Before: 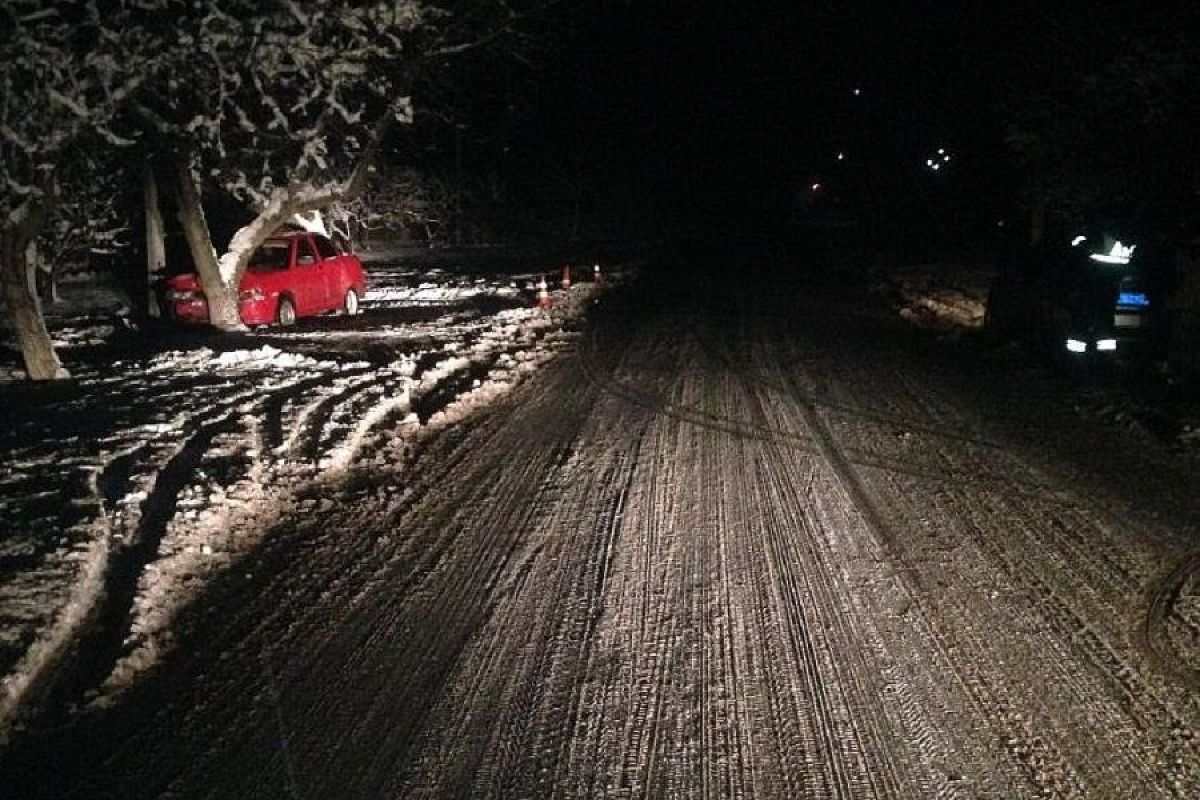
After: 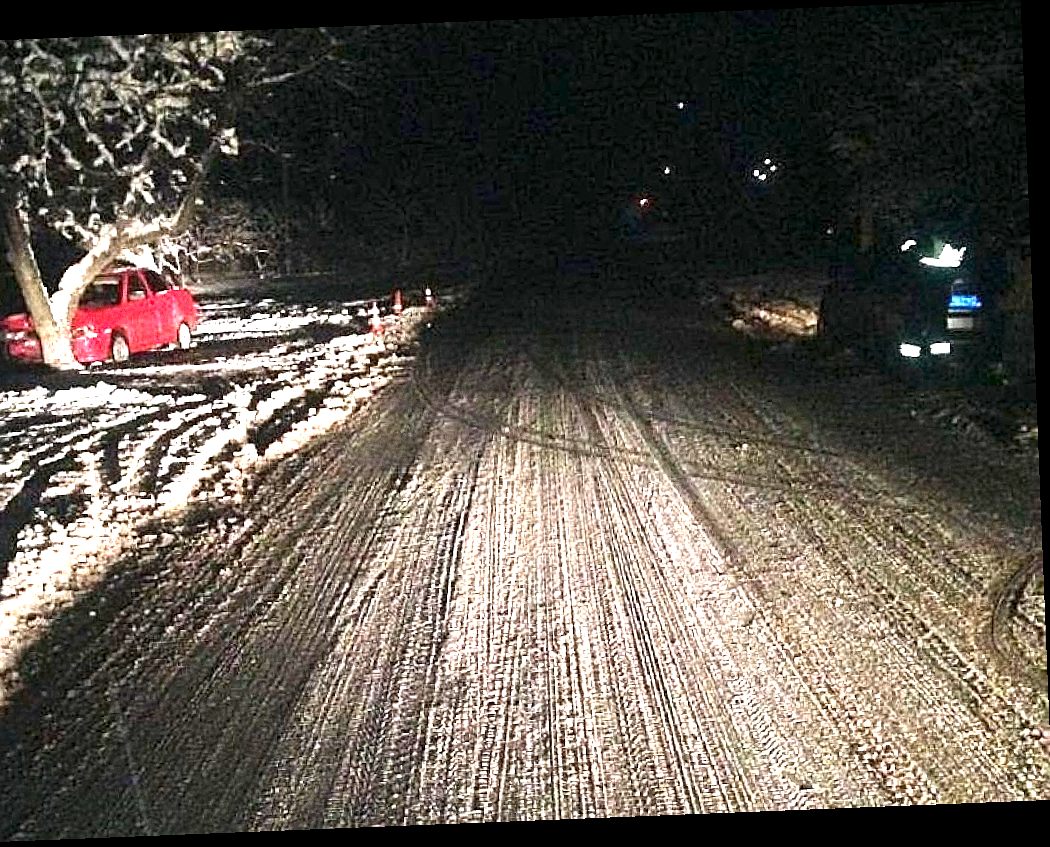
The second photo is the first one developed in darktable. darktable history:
rotate and perspective: rotation -2.29°, automatic cropping off
sharpen: on, module defaults
grain: on, module defaults
crop and rotate: left 14.584%
exposure: exposure 2.003 EV, compensate highlight preservation false
